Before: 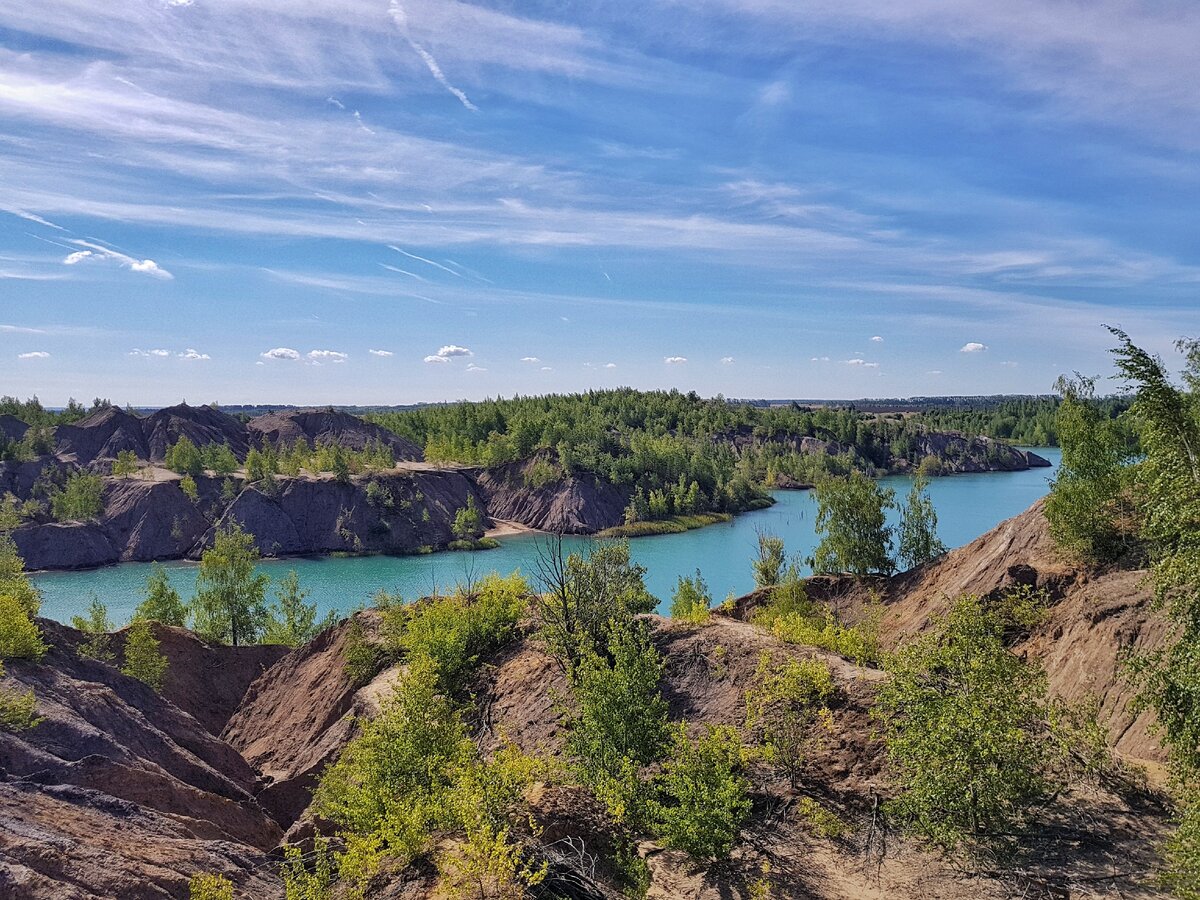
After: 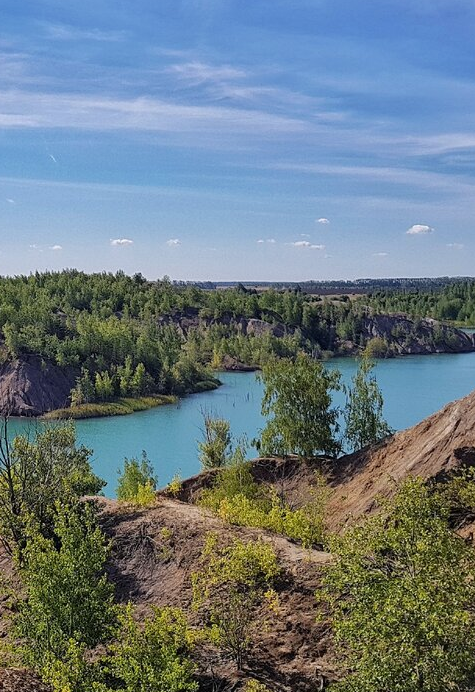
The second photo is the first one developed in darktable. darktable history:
exposure: exposure -0.069 EV, compensate exposure bias true, compensate highlight preservation false
crop: left 46.195%, top 13.159%, right 14.217%, bottom 9.846%
